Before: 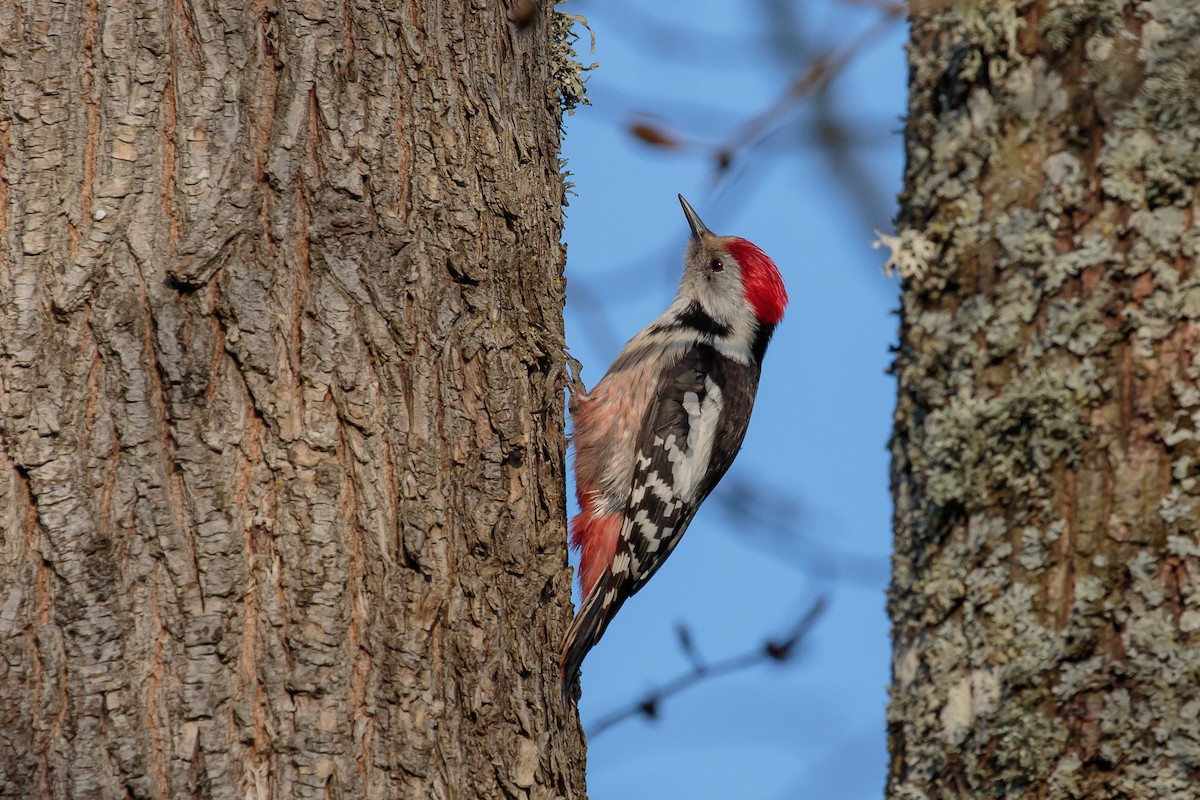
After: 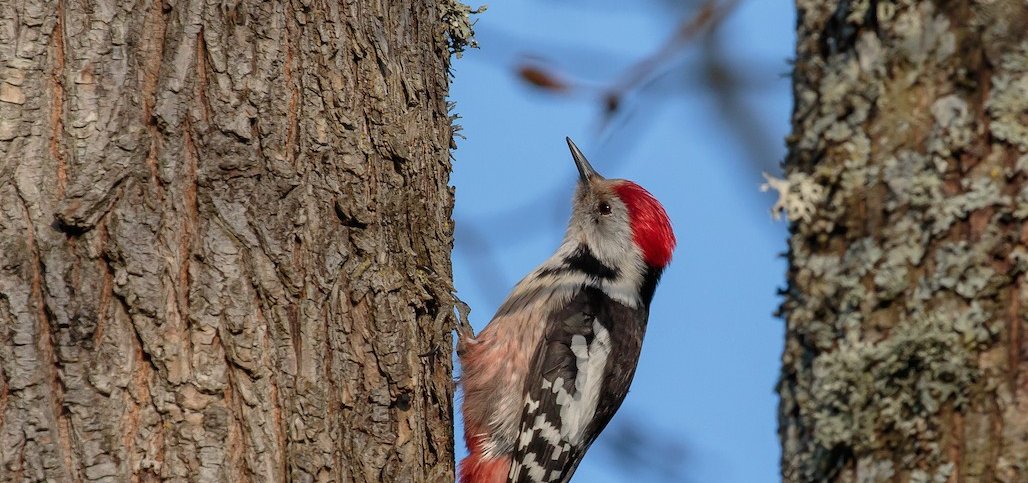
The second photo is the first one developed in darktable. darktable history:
shadows and highlights: shadows 0, highlights 40
crop and rotate: left 9.345%, top 7.22%, right 4.982%, bottom 32.331%
